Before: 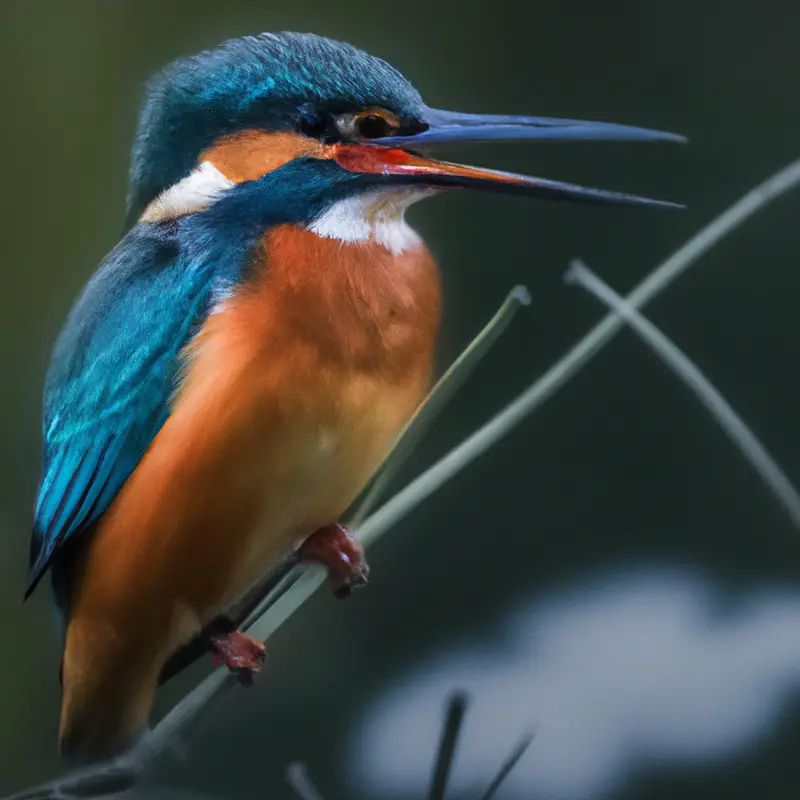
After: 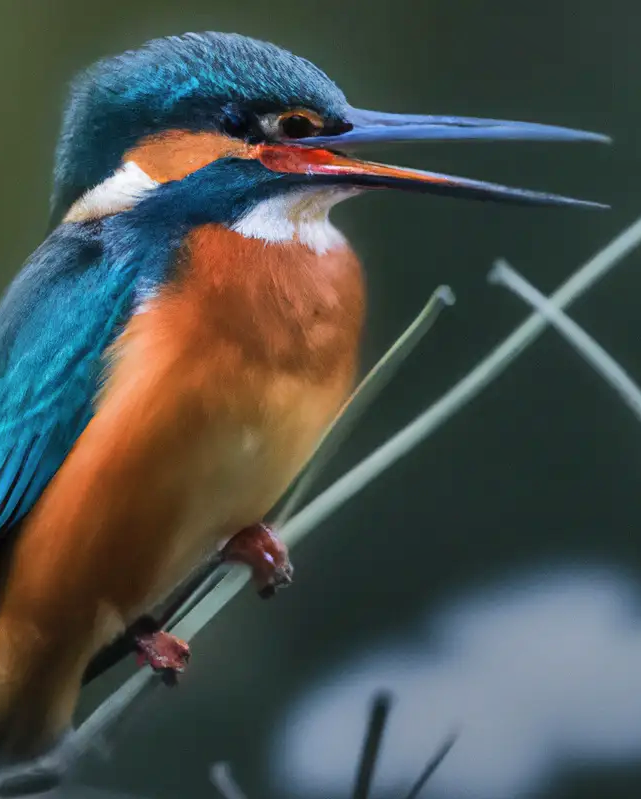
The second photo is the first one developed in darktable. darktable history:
shadows and highlights: soften with gaussian
crop and rotate: left 9.597%, right 10.195%
